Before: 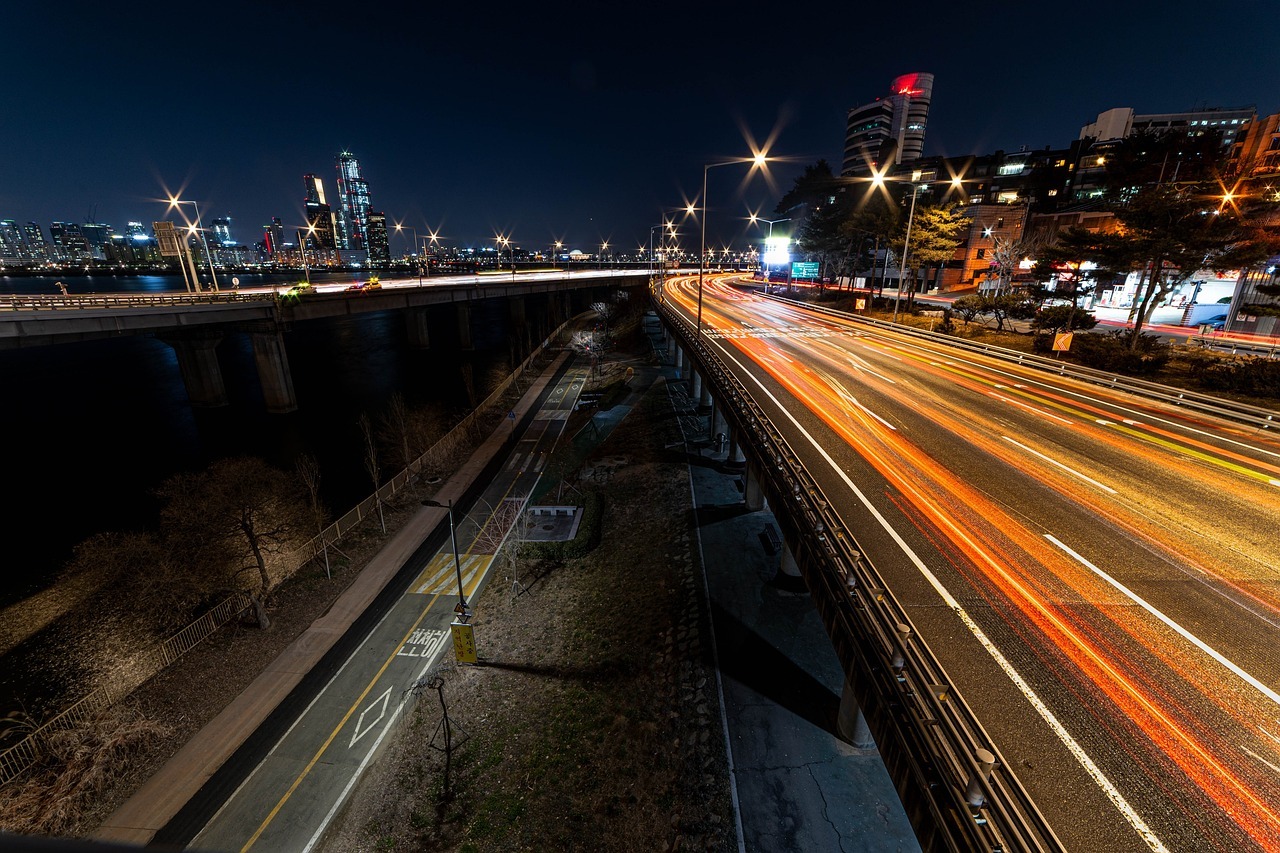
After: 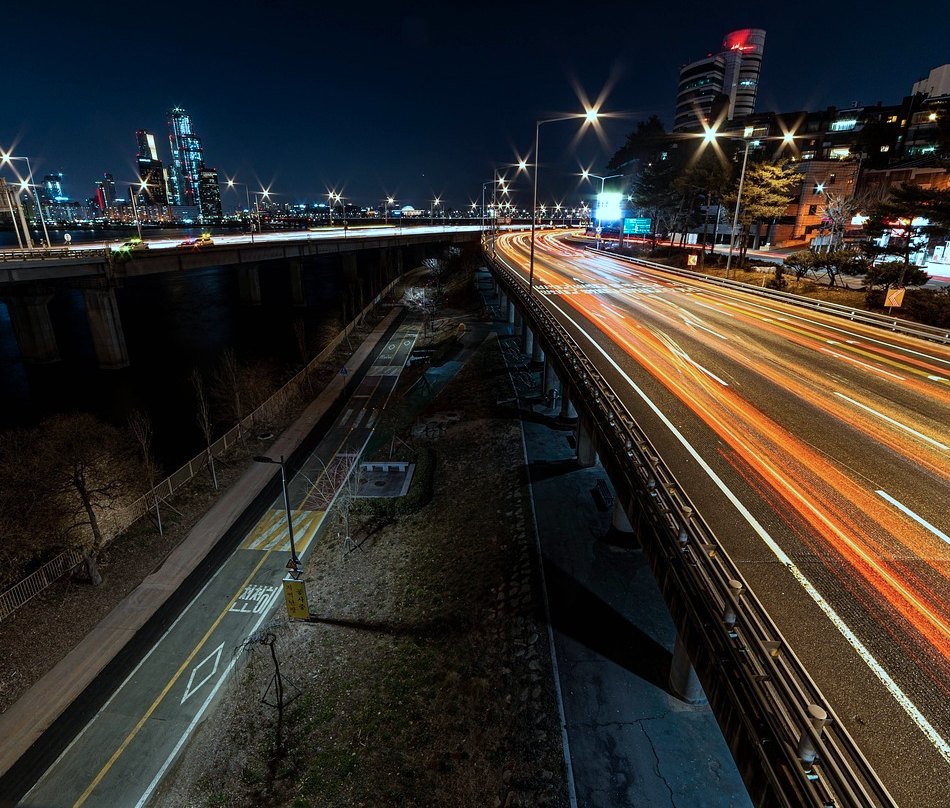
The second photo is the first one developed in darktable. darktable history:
color correction: highlights a* -11.71, highlights b* -15.58
crop and rotate: left 13.15%, top 5.251%, right 12.609%
